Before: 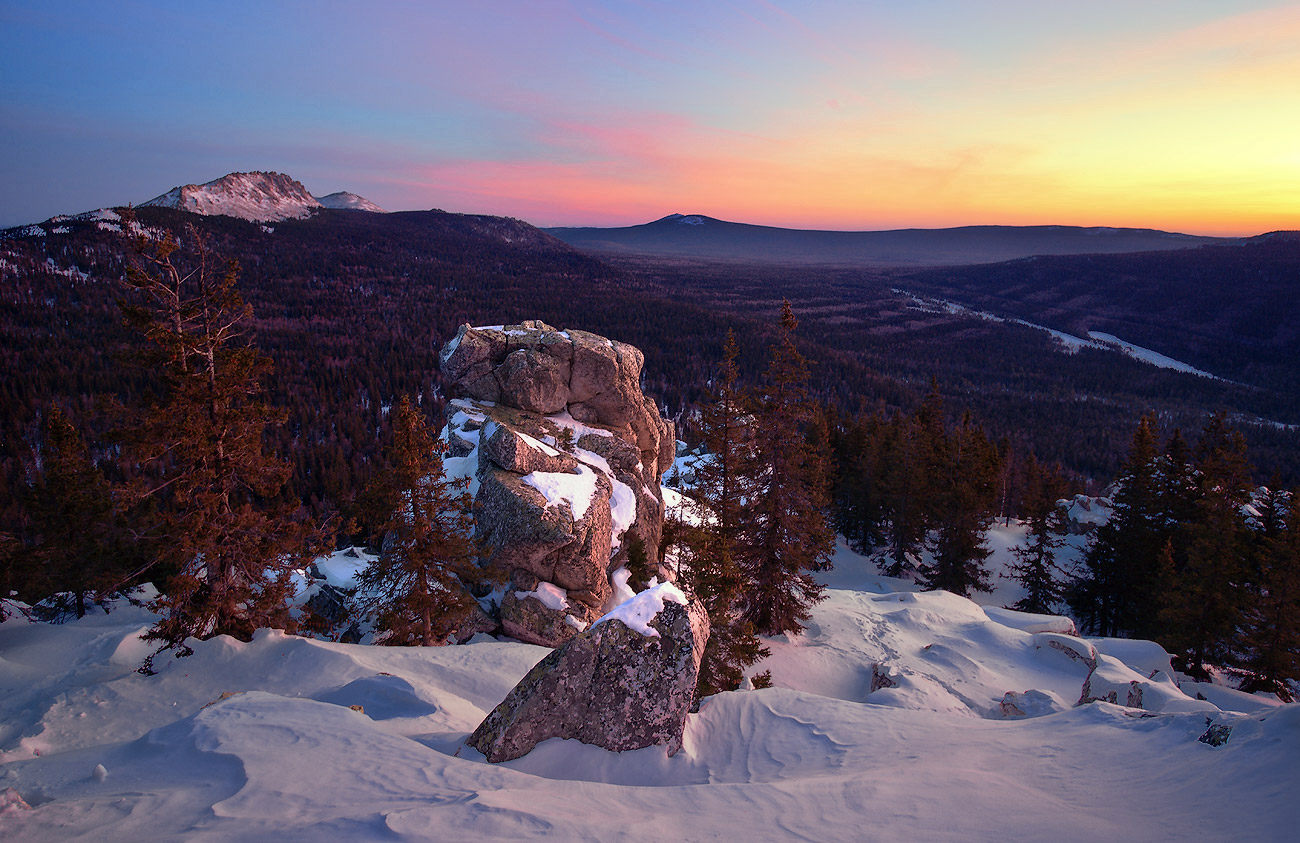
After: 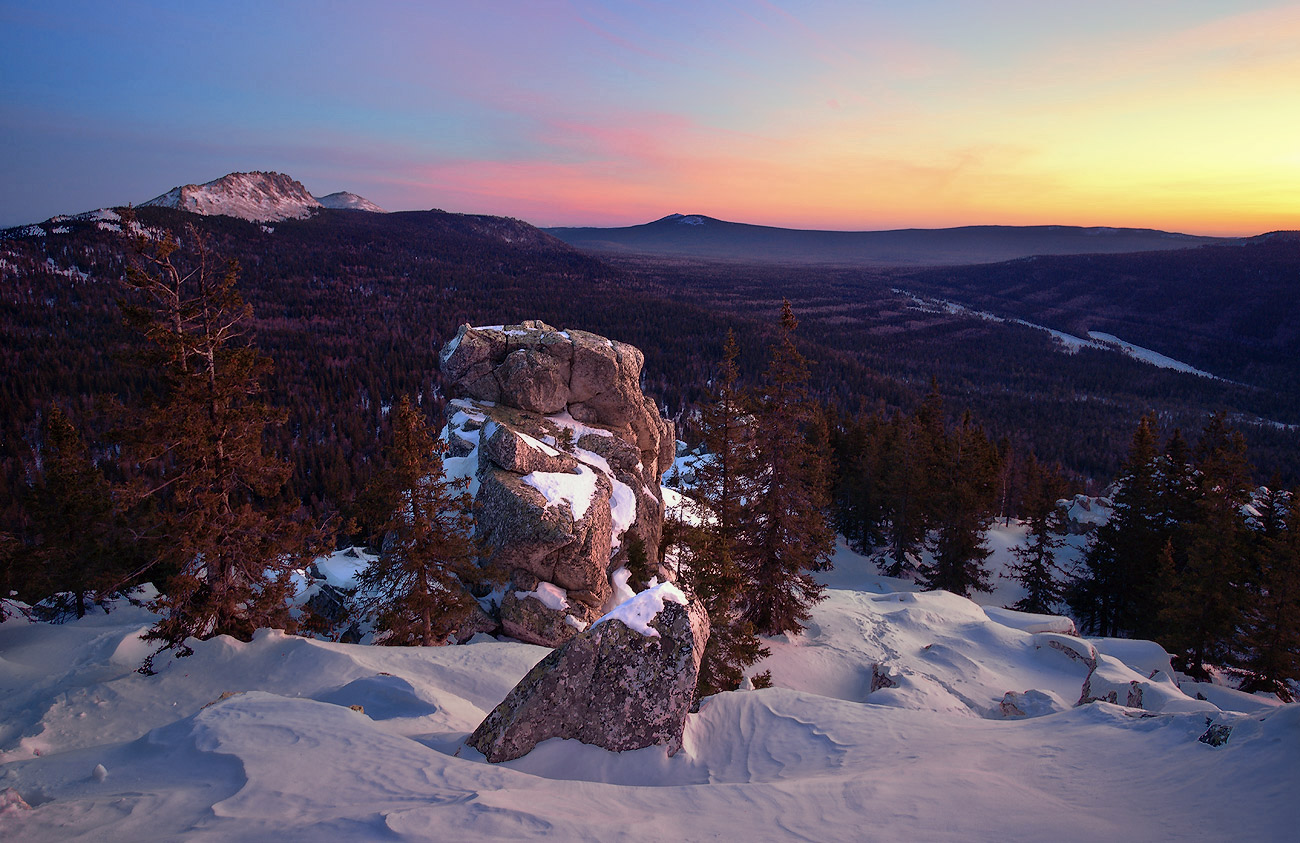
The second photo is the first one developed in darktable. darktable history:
color zones: curves: ch1 [(0, 0.469) (0.01, 0.469) (0.12, 0.446) (0.248, 0.469) (0.5, 0.5) (0.748, 0.5) (0.99, 0.469) (1, 0.469)]
exposure: exposure -0.044 EV, compensate highlight preservation false
